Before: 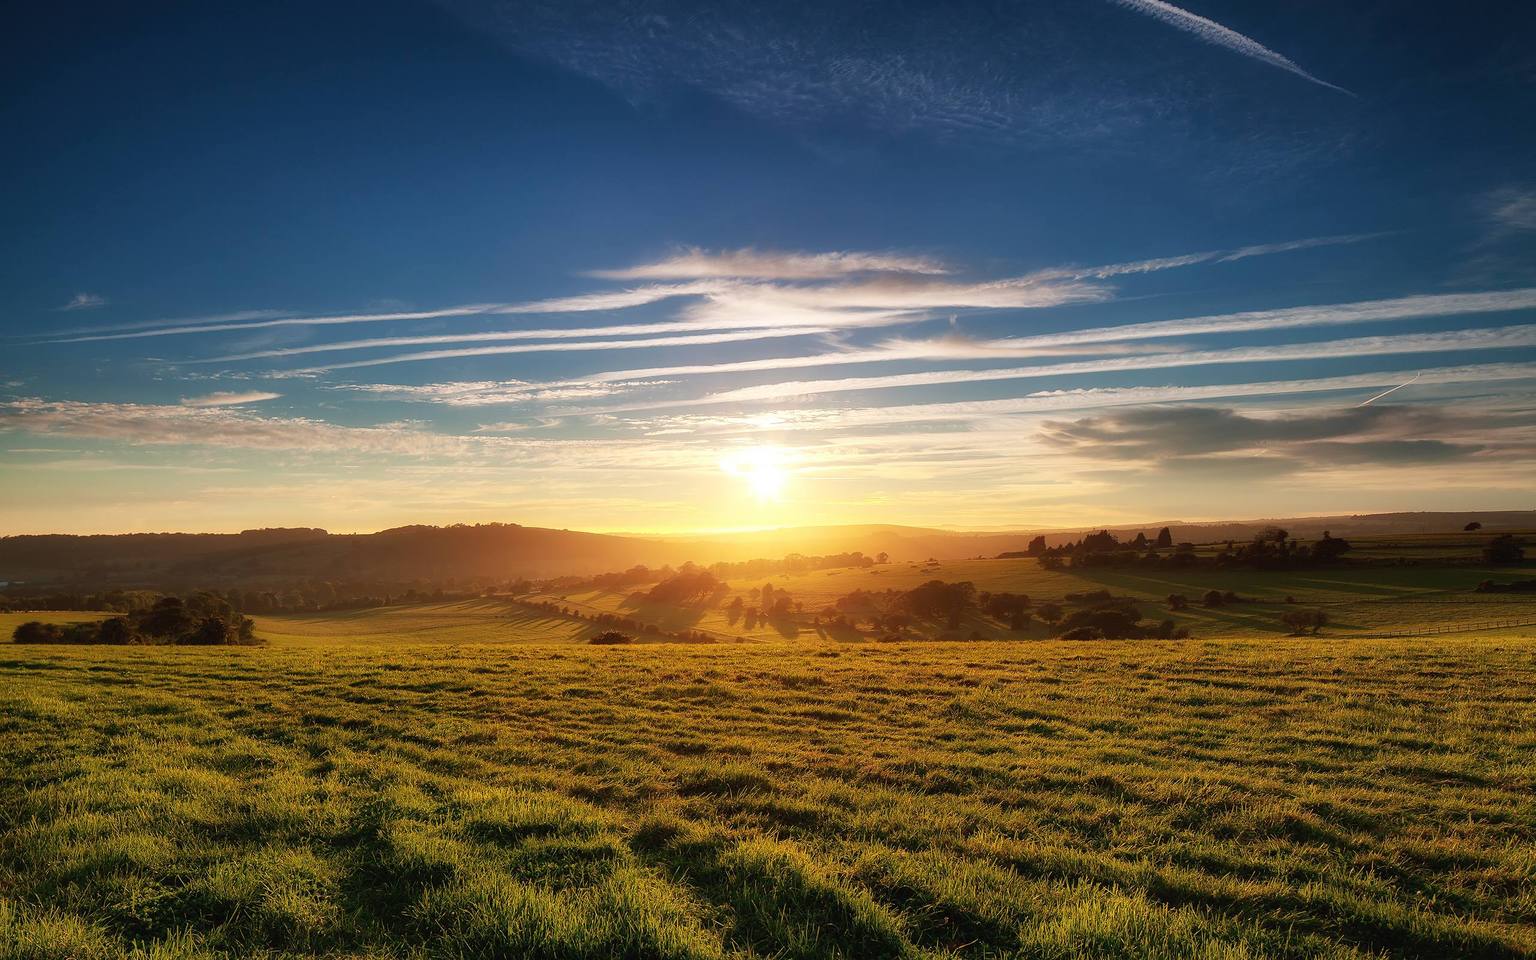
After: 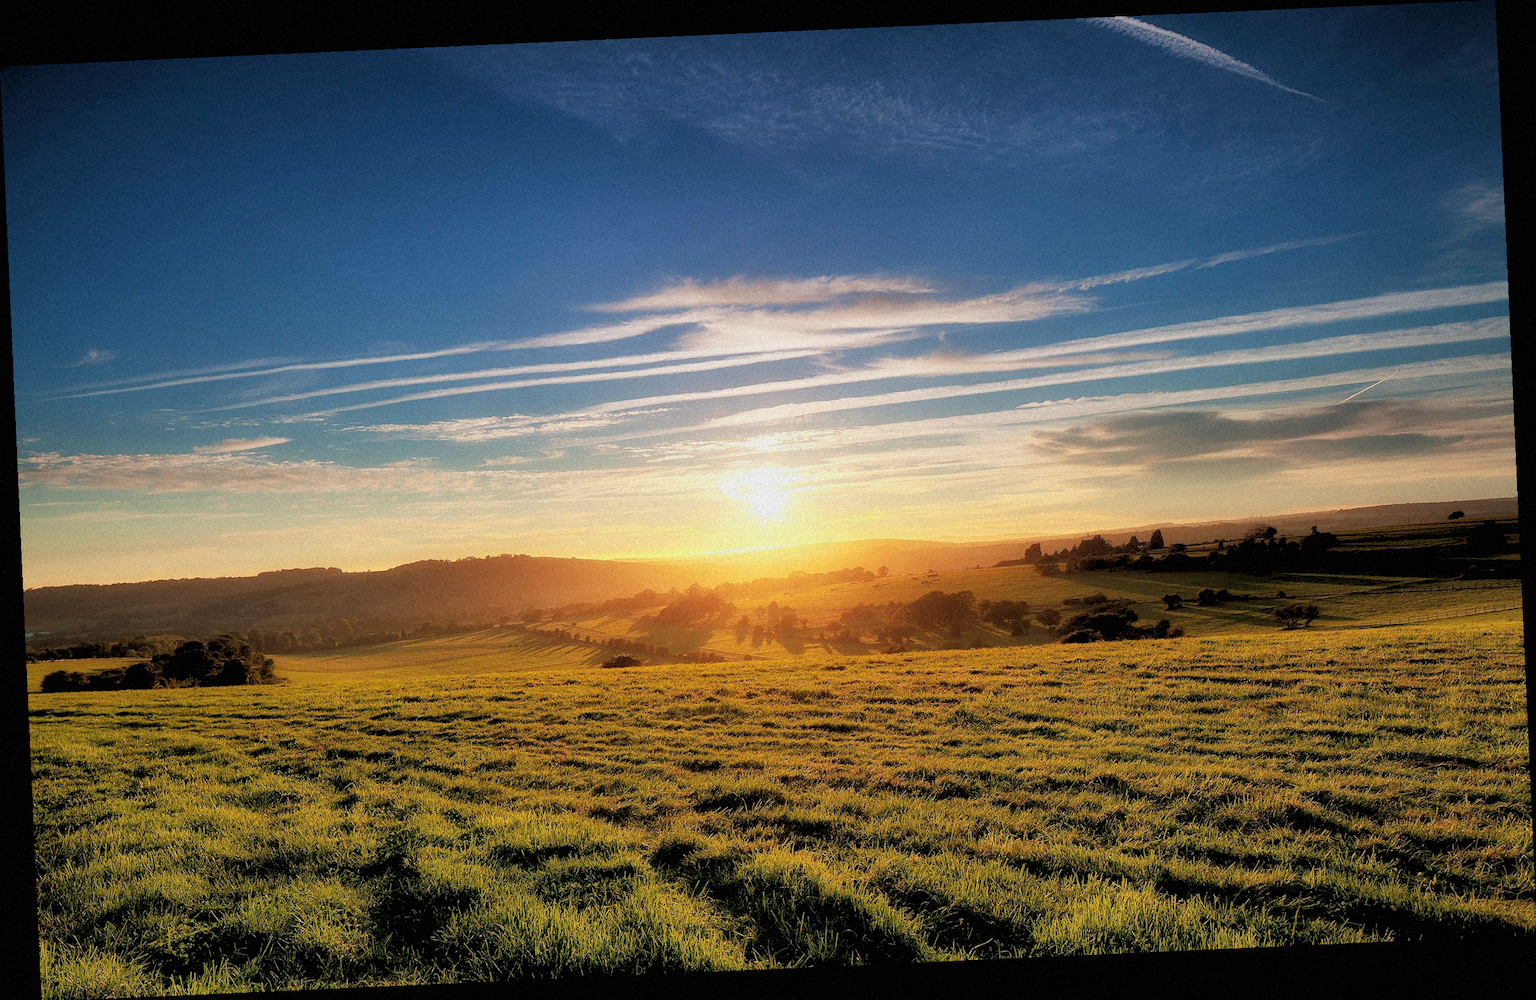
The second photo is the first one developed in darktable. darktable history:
rotate and perspective: rotation -2.56°, automatic cropping off
exposure: exposure 0 EV, compensate highlight preservation false
grain: mid-tones bias 0%
rgb levels: preserve colors sum RGB, levels [[0.038, 0.433, 0.934], [0, 0.5, 1], [0, 0.5, 1]]
